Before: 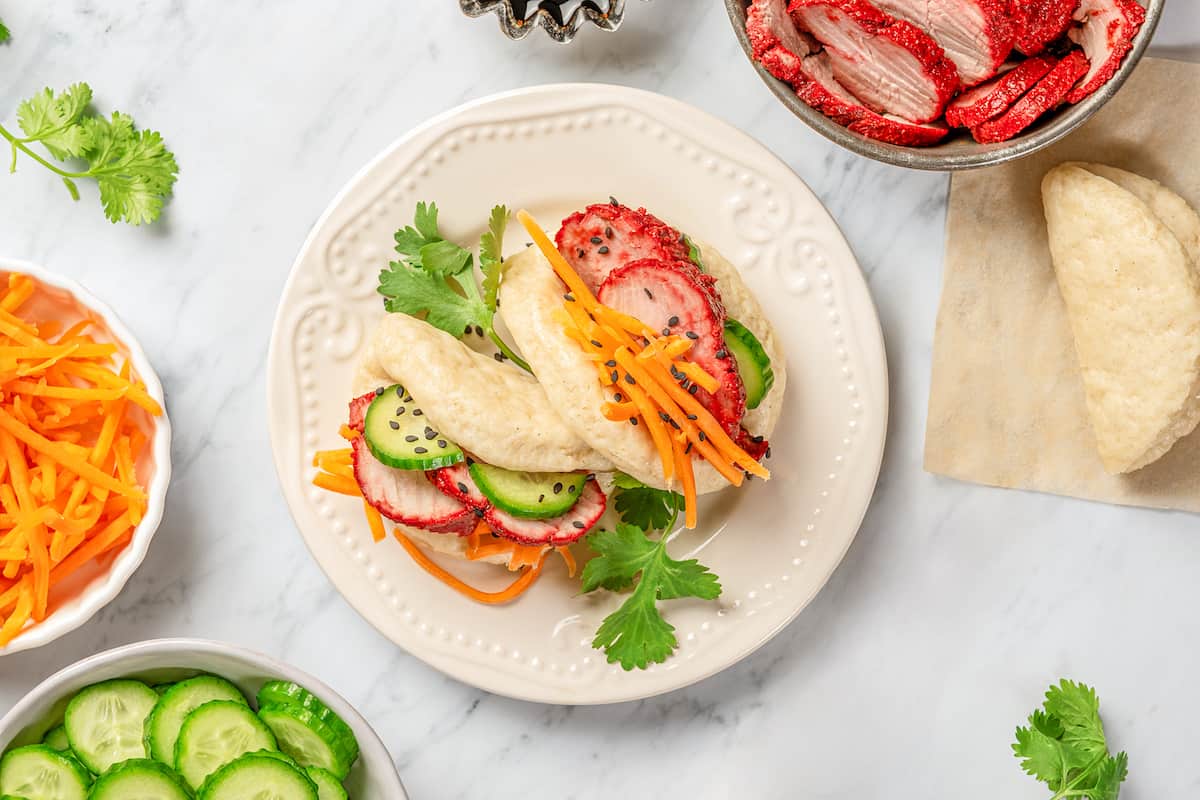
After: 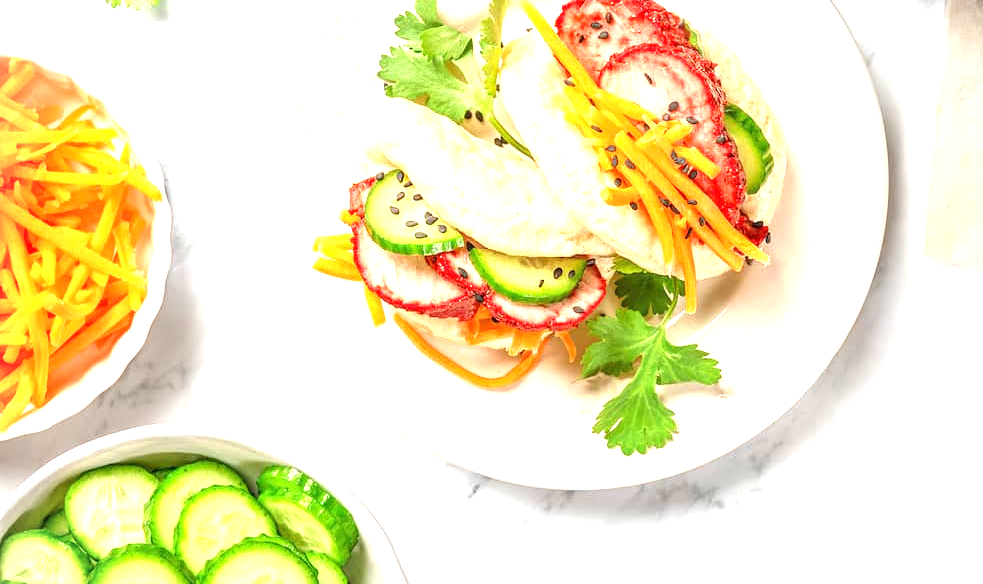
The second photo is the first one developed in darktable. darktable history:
exposure: black level correction 0, exposure 1.2 EV, compensate highlight preservation false
vignetting: brightness -0.286, center (-0.148, 0.016)
crop: top 26.975%, right 18.042%
tone equalizer: edges refinement/feathering 500, mask exposure compensation -1.57 EV, preserve details no
